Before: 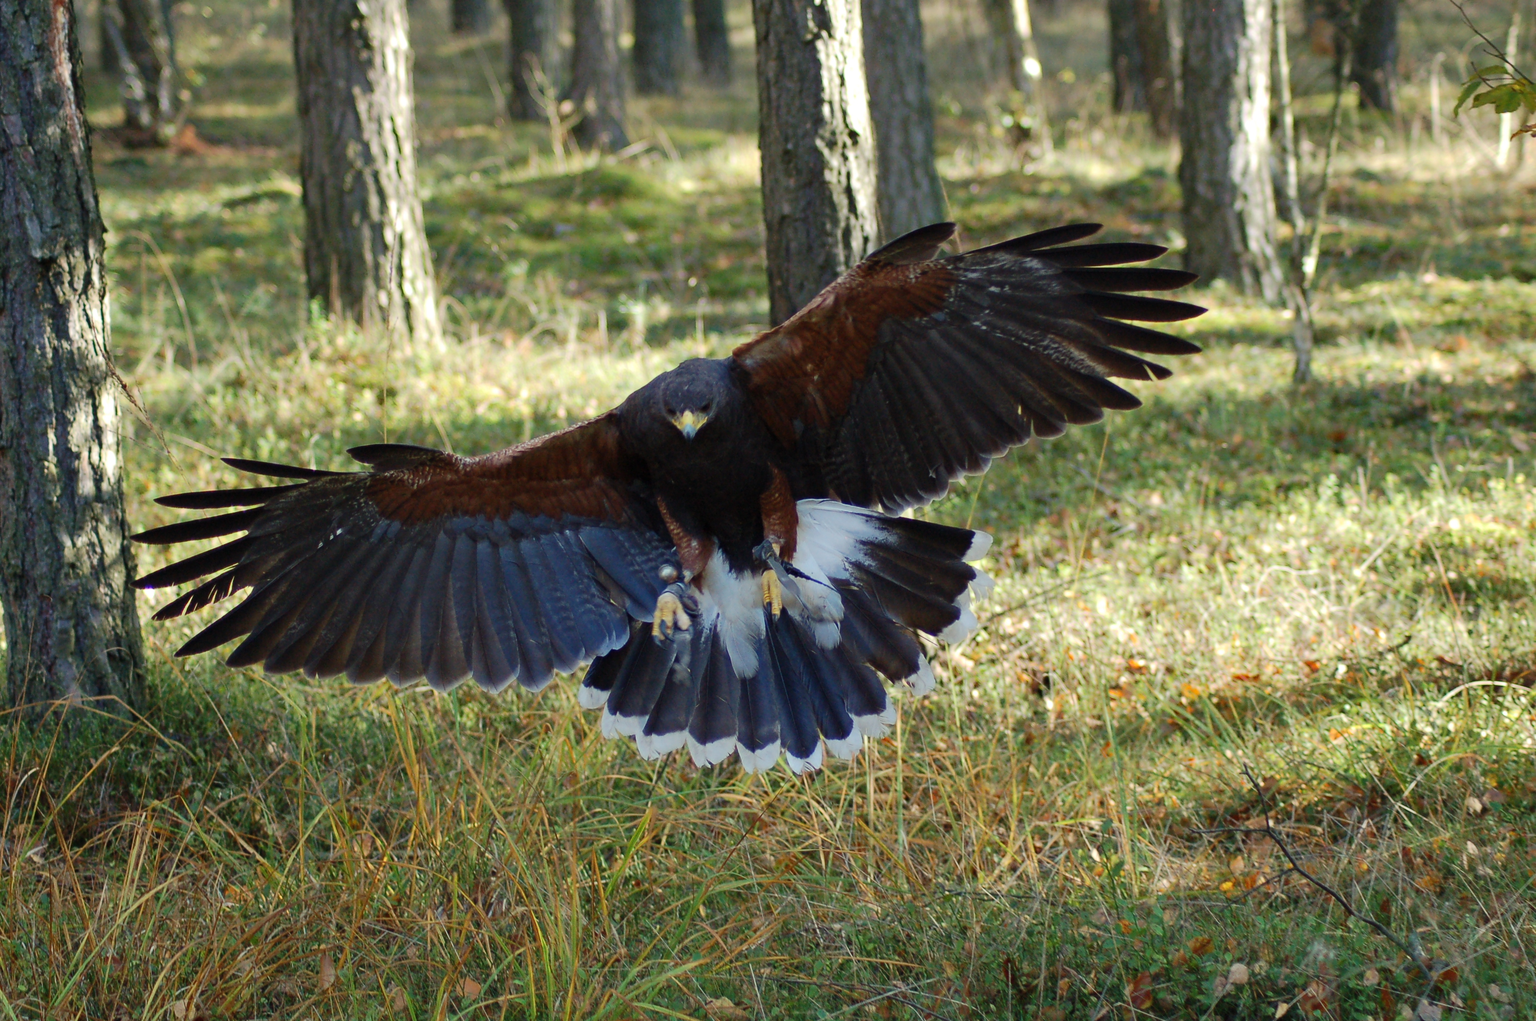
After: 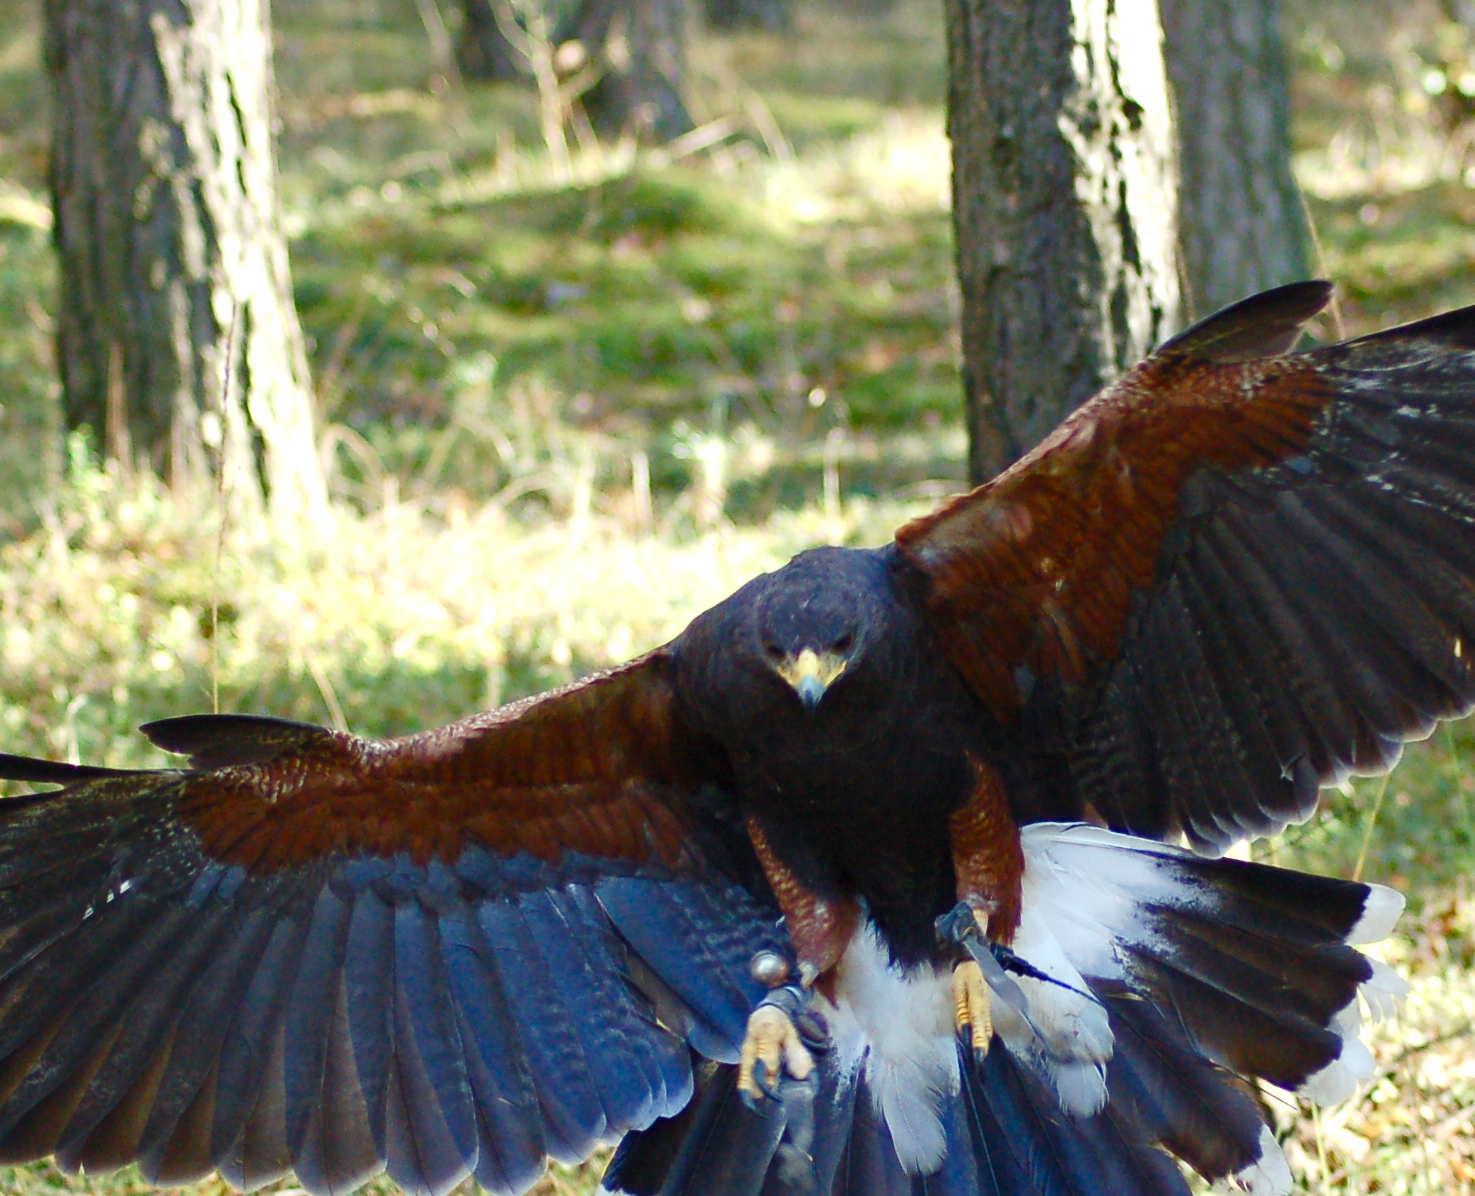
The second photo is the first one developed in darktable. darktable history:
color balance rgb: shadows lift › chroma 1.05%, shadows lift › hue 217.81°, perceptual saturation grading › global saturation 20%, perceptual saturation grading › highlights -48.967%, perceptual saturation grading › shadows 25.161%, global vibrance 20%
crop: left 17.95%, top 7.796%, right 32.989%, bottom 32.368%
exposure: black level correction 0, exposure 0.594 EV, compensate exposure bias true, compensate highlight preservation false
